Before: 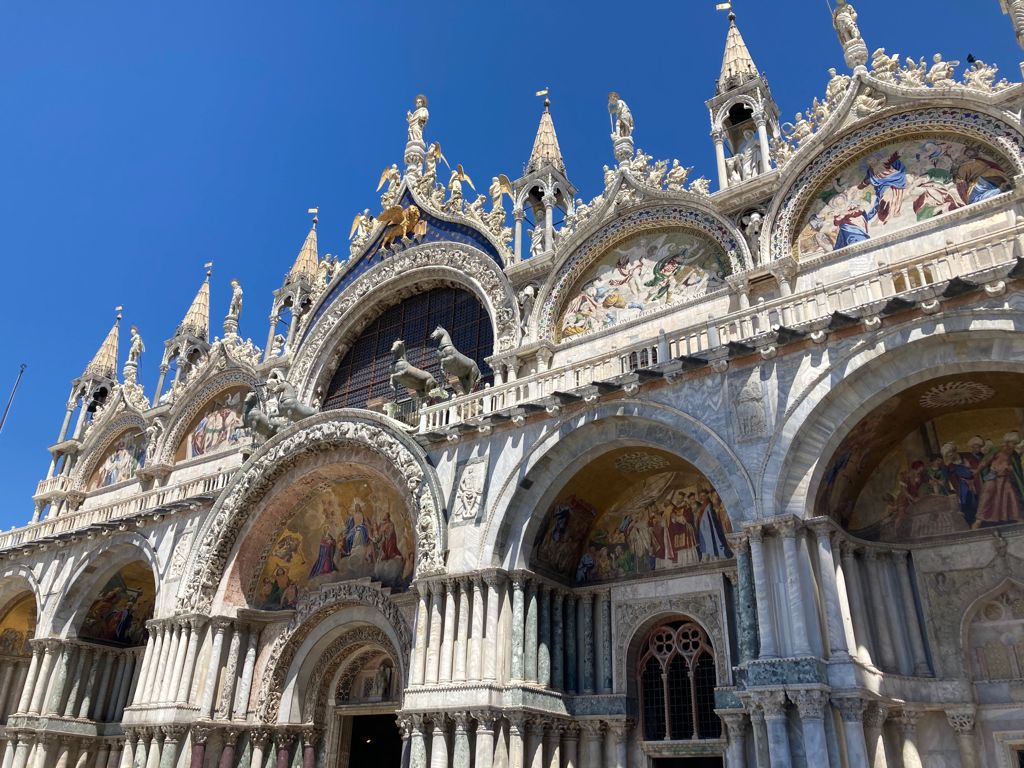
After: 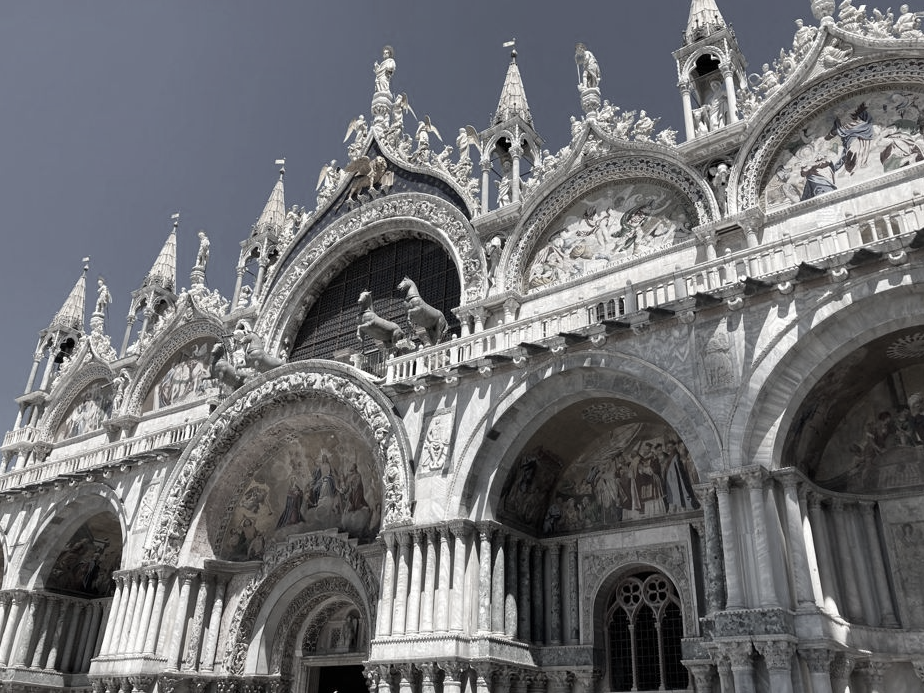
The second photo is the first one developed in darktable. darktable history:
color correction: saturation 0.2
crop: left 3.305%, top 6.436%, right 6.389%, bottom 3.258%
